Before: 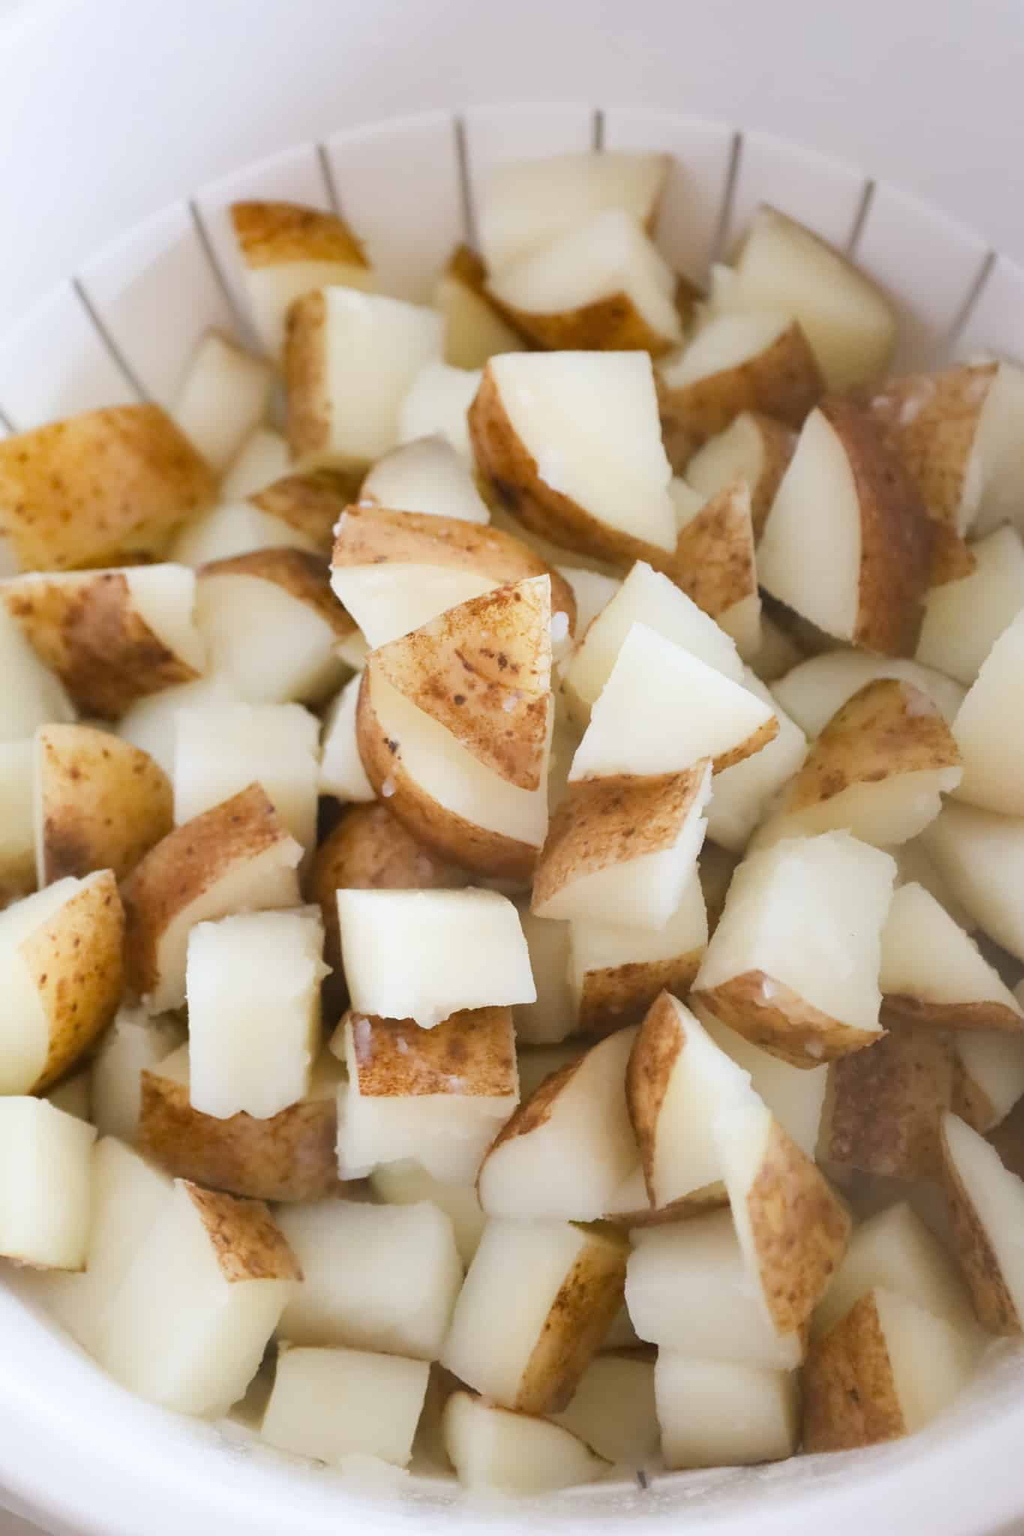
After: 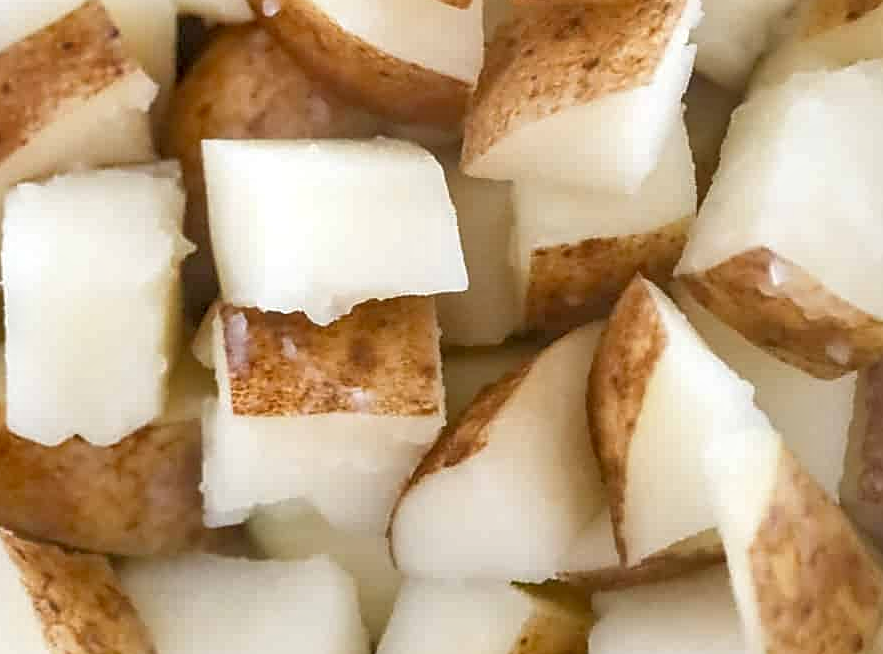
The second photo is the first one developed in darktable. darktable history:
tone equalizer: -7 EV 0.15 EV, -6 EV 0.633 EV, -5 EV 1.13 EV, -4 EV 1.31 EV, -3 EV 1.12 EV, -2 EV 0.6 EV, -1 EV 0.153 EV
local contrast: detail 150%
crop: left 18.111%, top 51.103%, right 17.194%, bottom 16.923%
sharpen: on, module defaults
